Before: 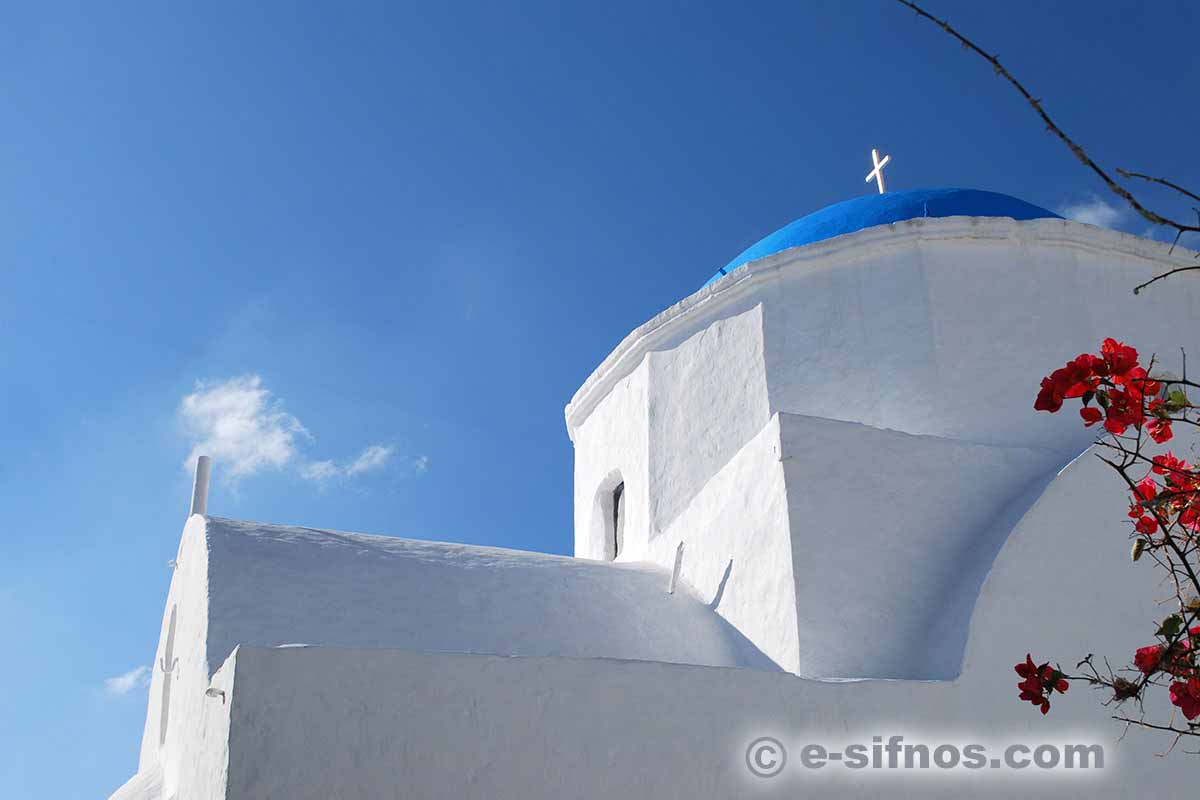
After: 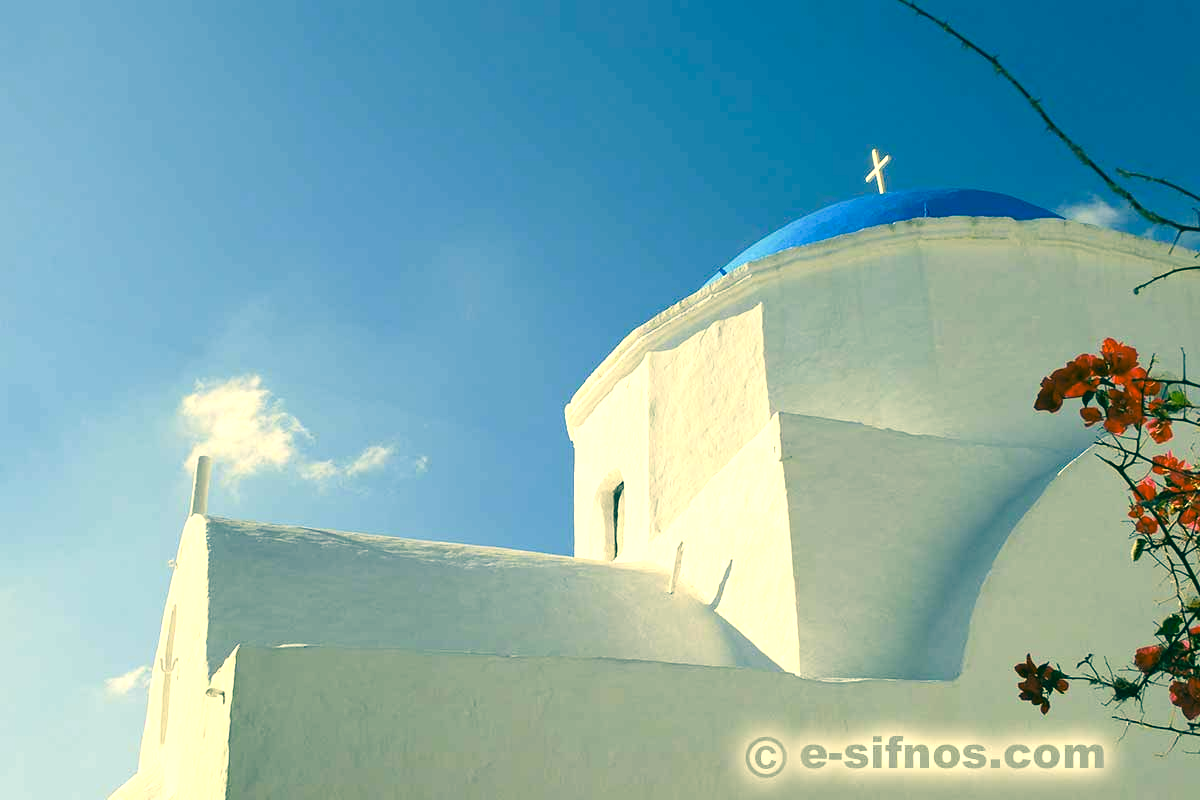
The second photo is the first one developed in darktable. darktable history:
exposure: exposure 0.604 EV, compensate highlight preservation false
color correction: highlights a* 1.98, highlights b* 34.37, shadows a* -35.92, shadows b* -5.44
